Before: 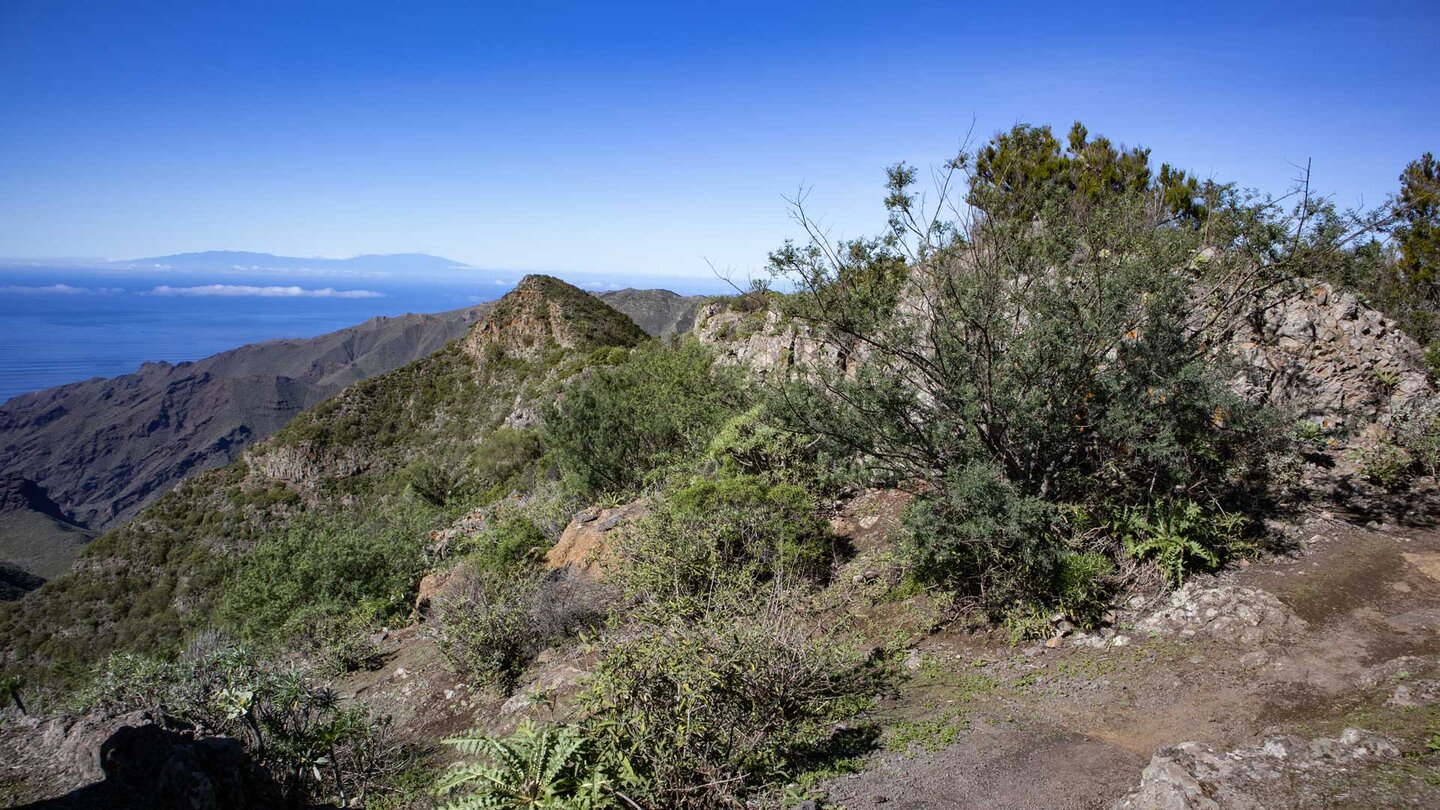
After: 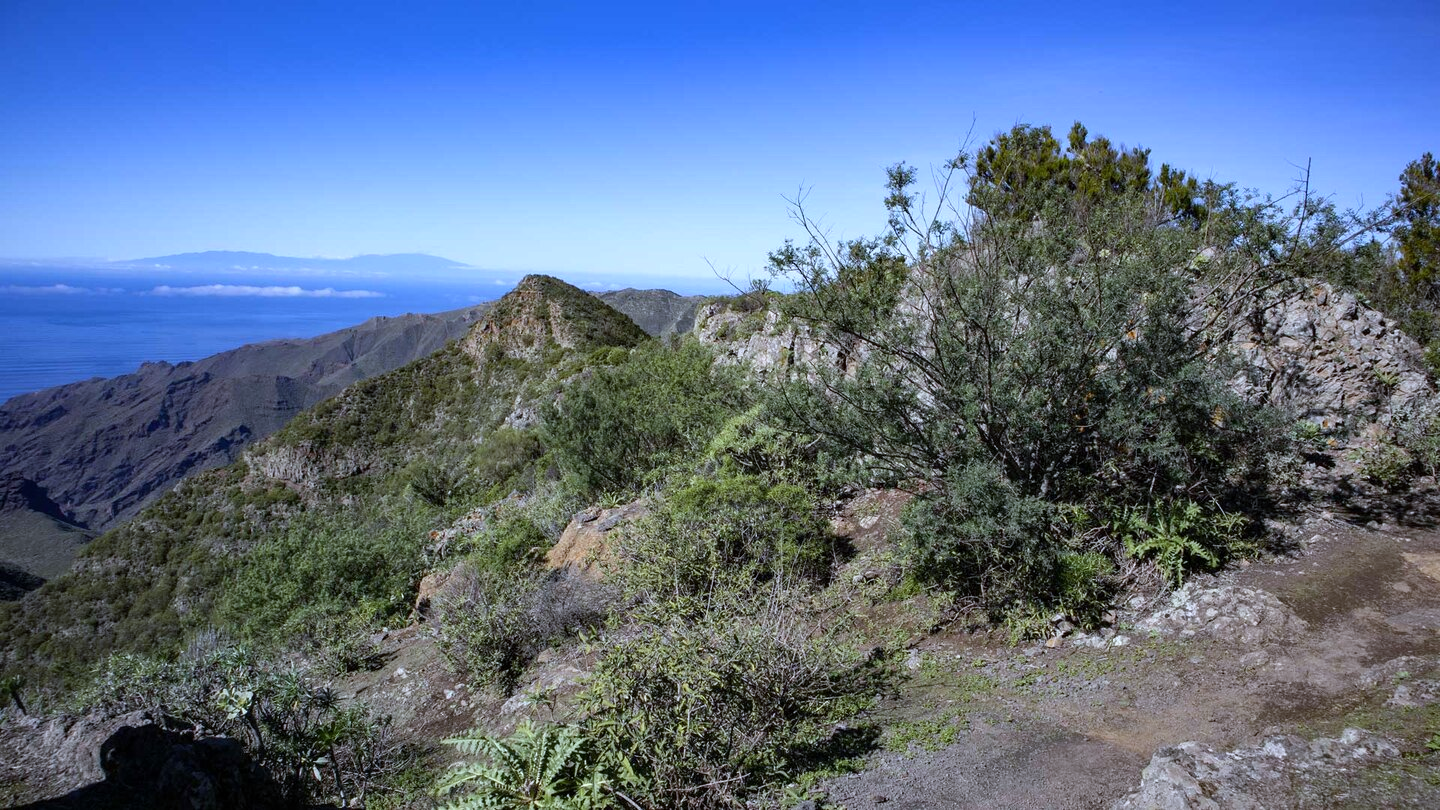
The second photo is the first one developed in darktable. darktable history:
white balance: red 0.931, blue 1.11
local contrast: mode bilateral grid, contrast 20, coarseness 50, detail 102%, midtone range 0.2
